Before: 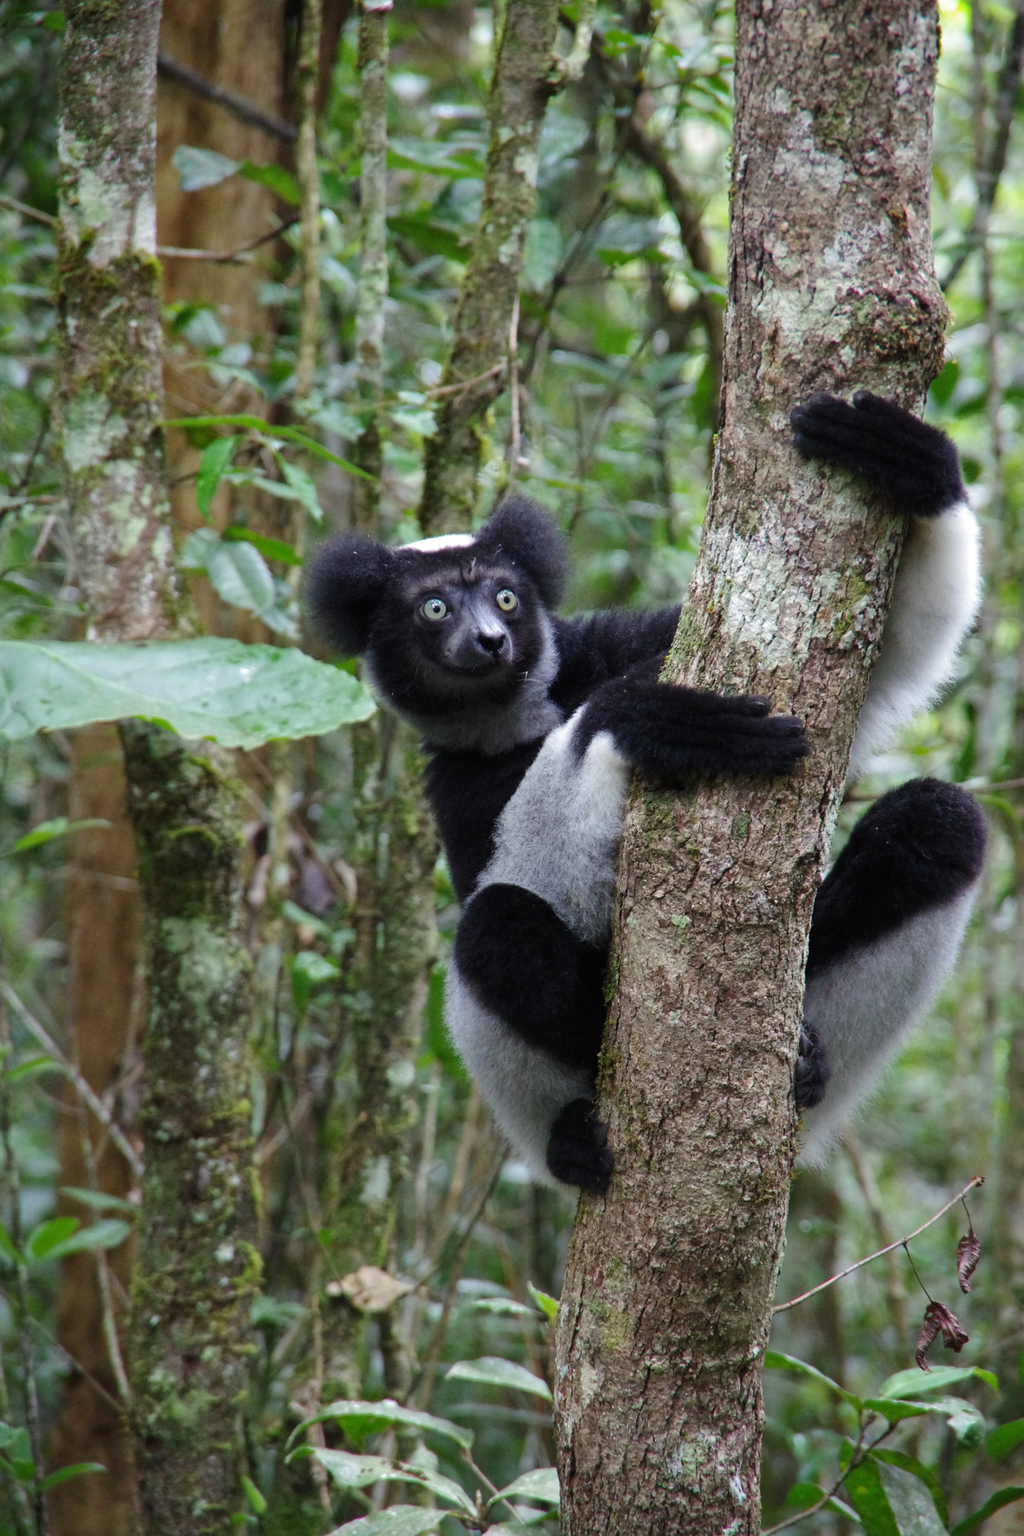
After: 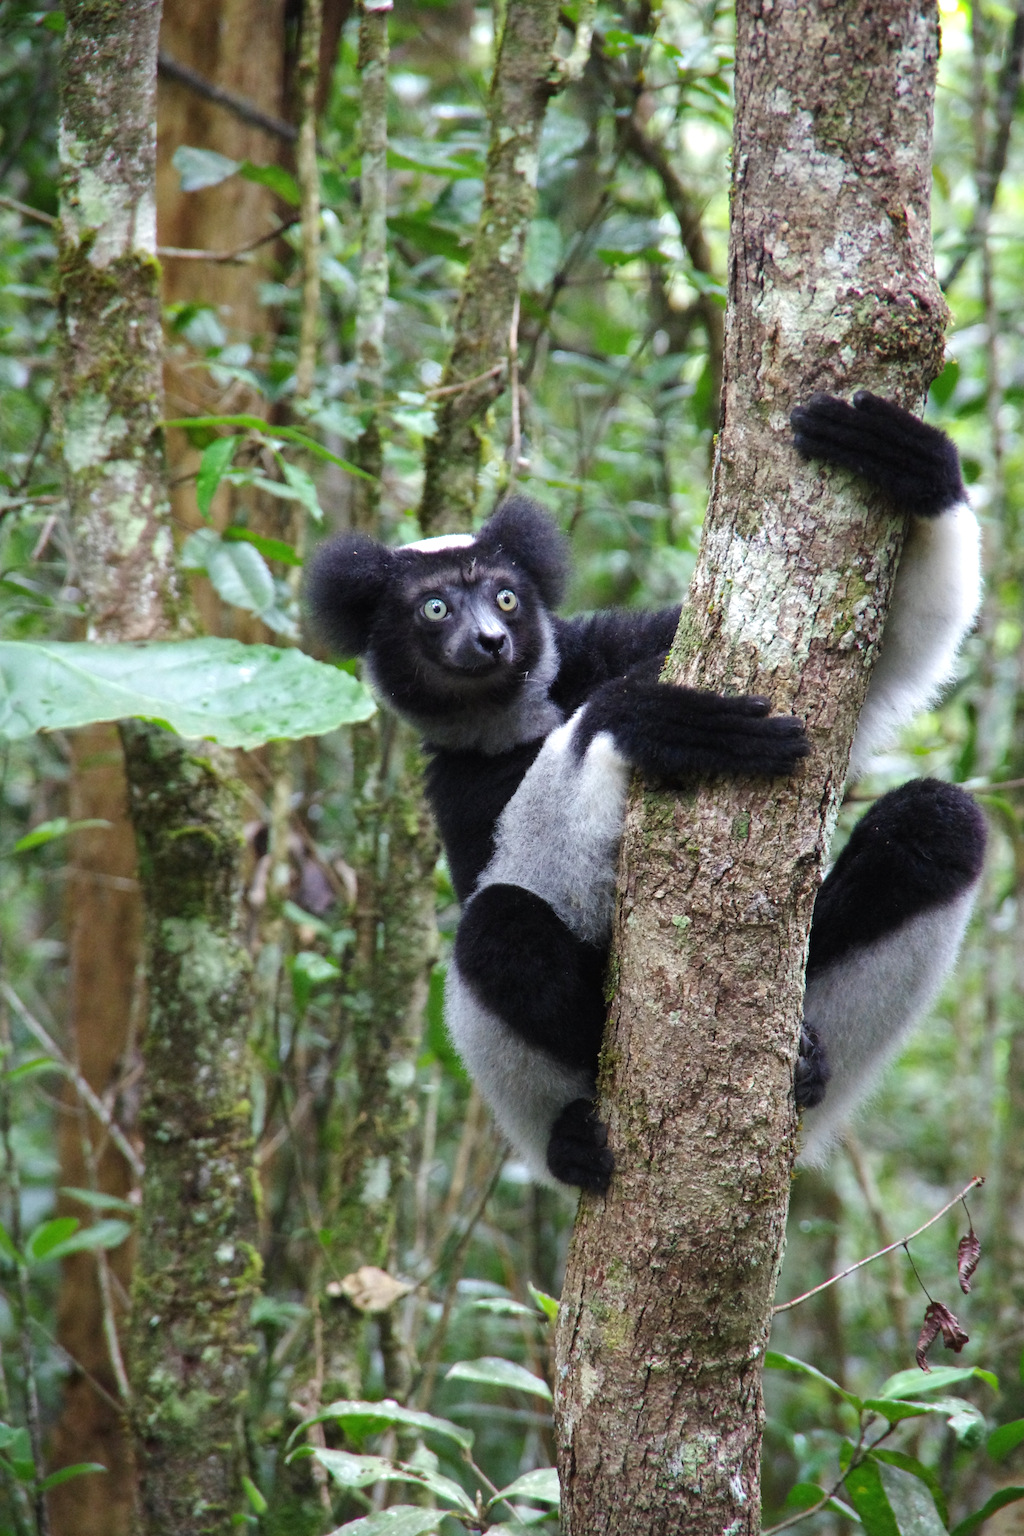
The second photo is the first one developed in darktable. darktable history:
exposure: black level correction 0, exposure 0.393 EV, compensate exposure bias true, compensate highlight preservation false
